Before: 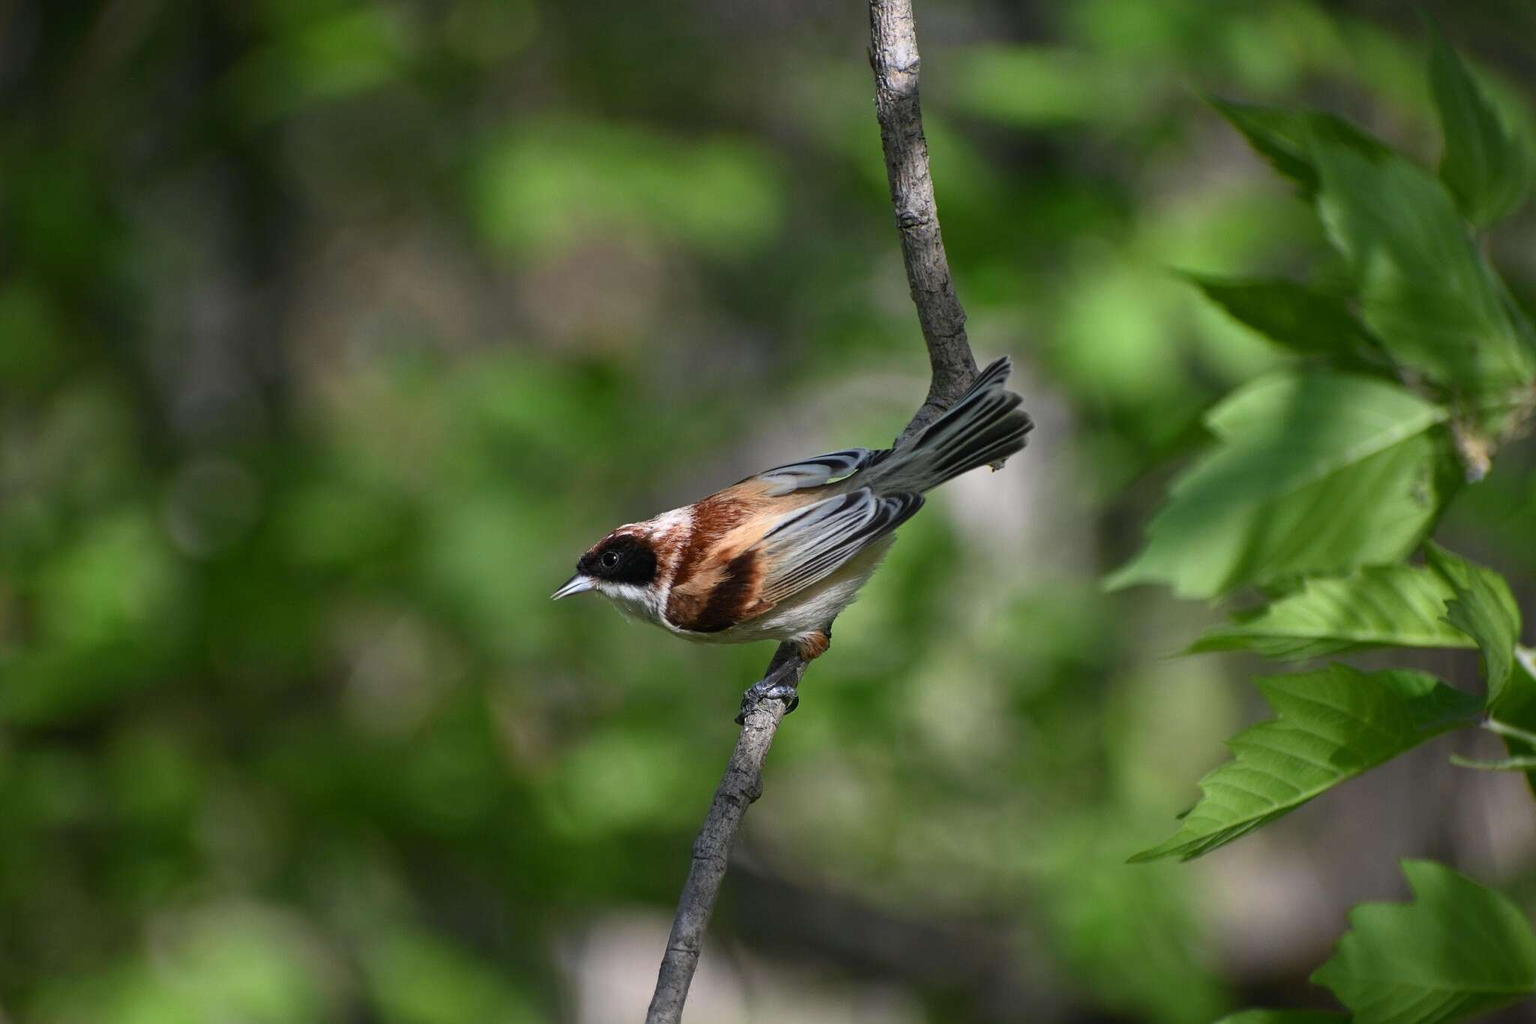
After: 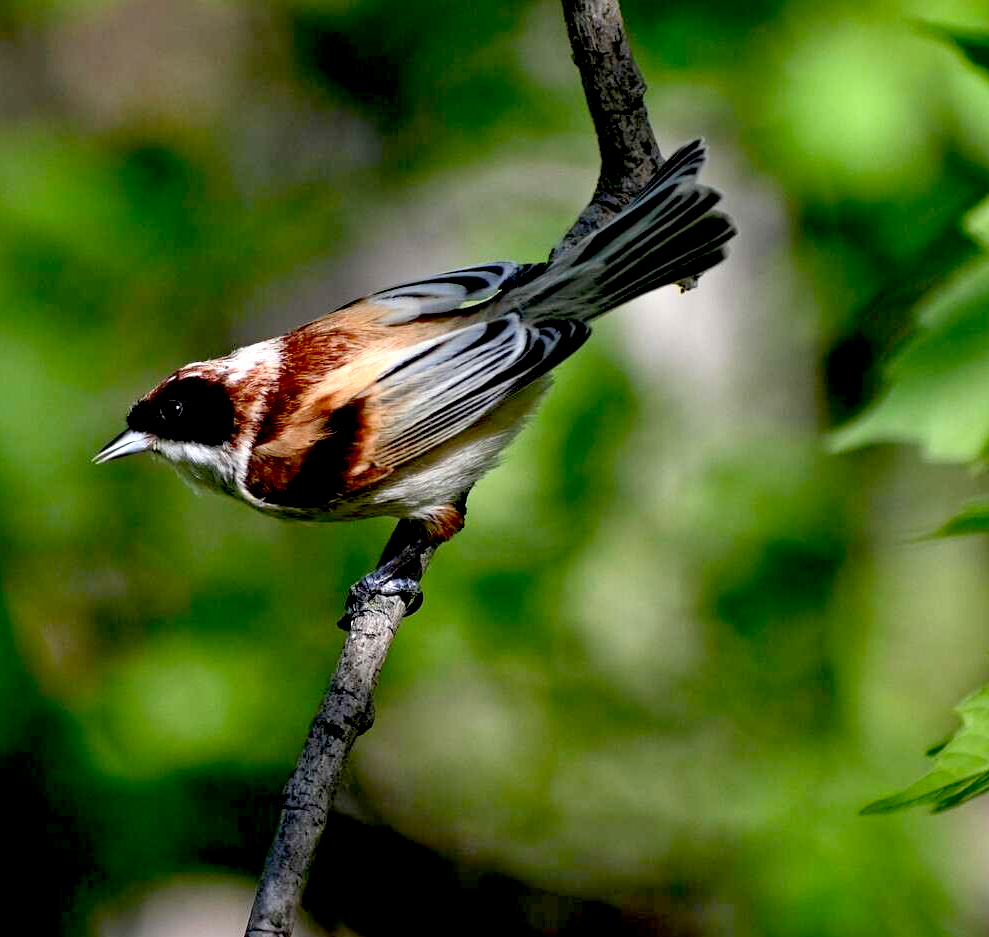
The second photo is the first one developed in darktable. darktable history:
crop: left 31.379%, top 24.658%, right 20.326%, bottom 6.628%
exposure: black level correction 0.04, exposure 0.5 EV, compensate highlight preservation false
